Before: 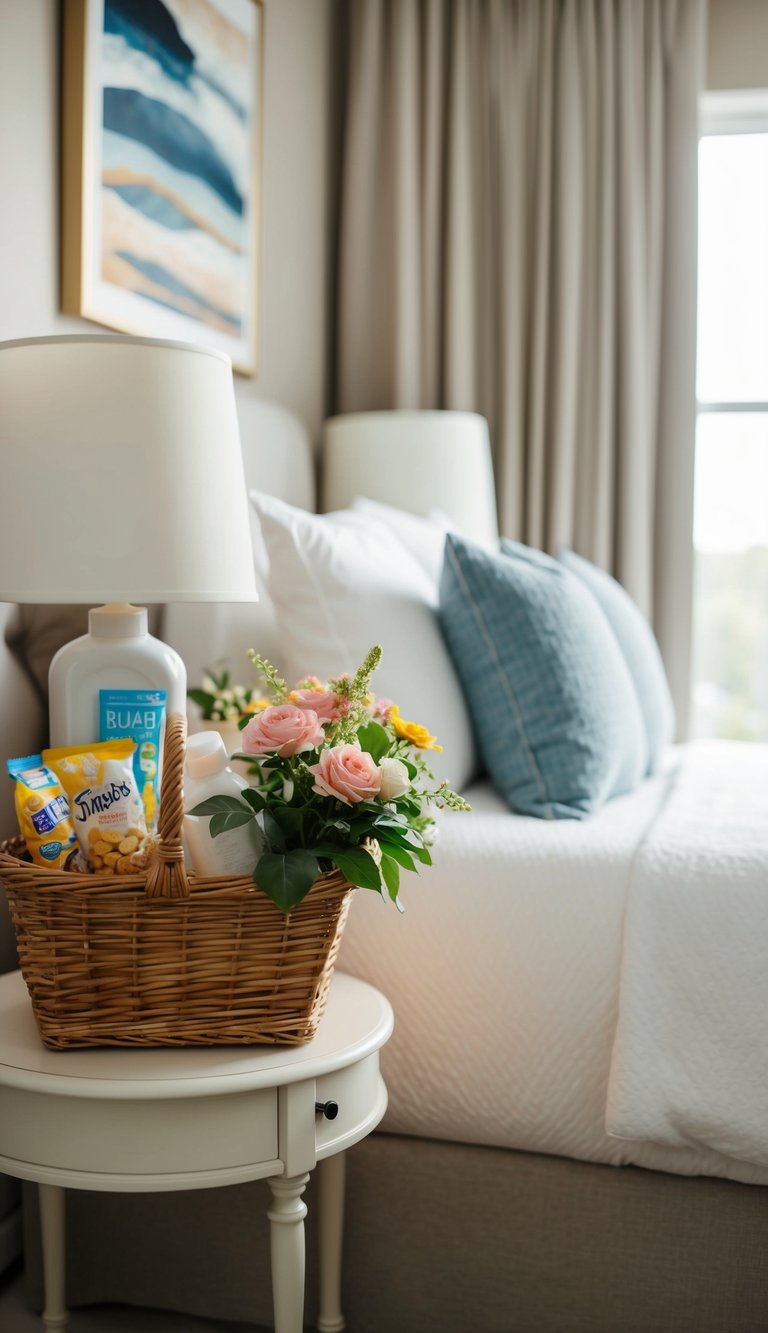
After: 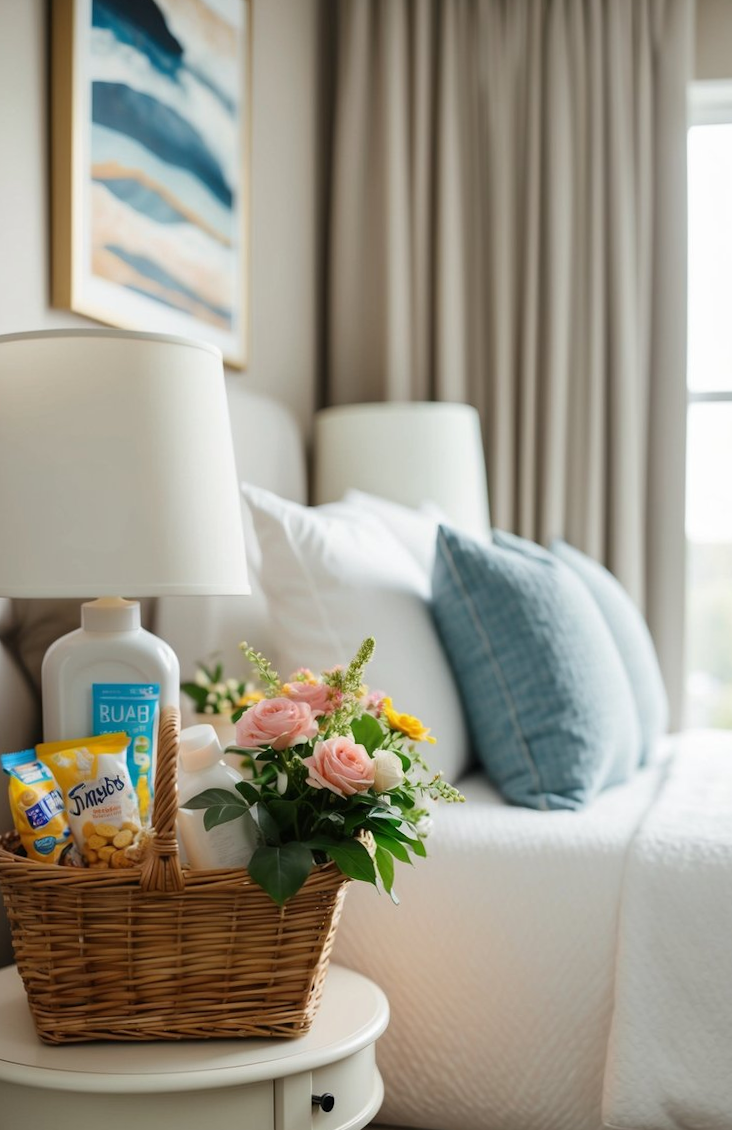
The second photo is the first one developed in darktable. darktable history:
crop and rotate: angle 0.433°, left 0.276%, right 3.139%, bottom 14.068%
